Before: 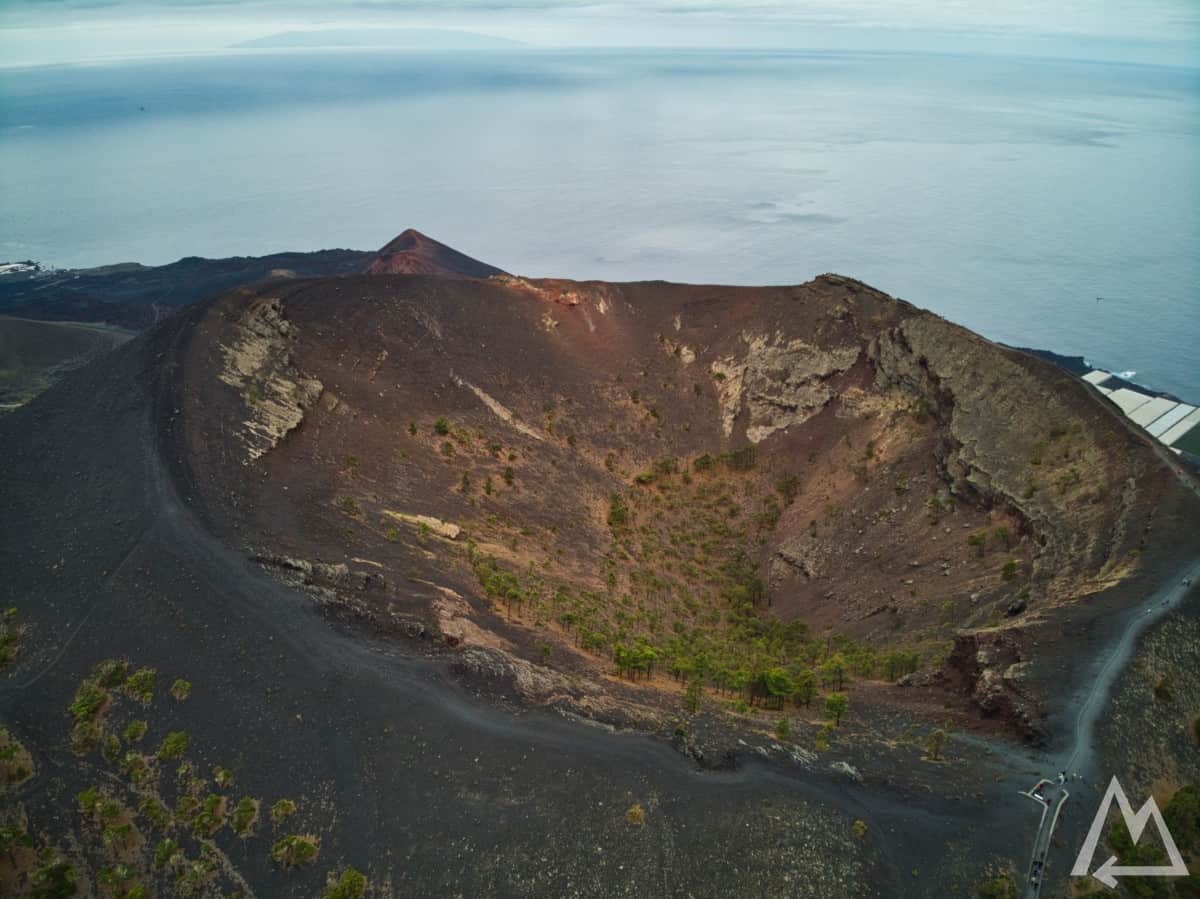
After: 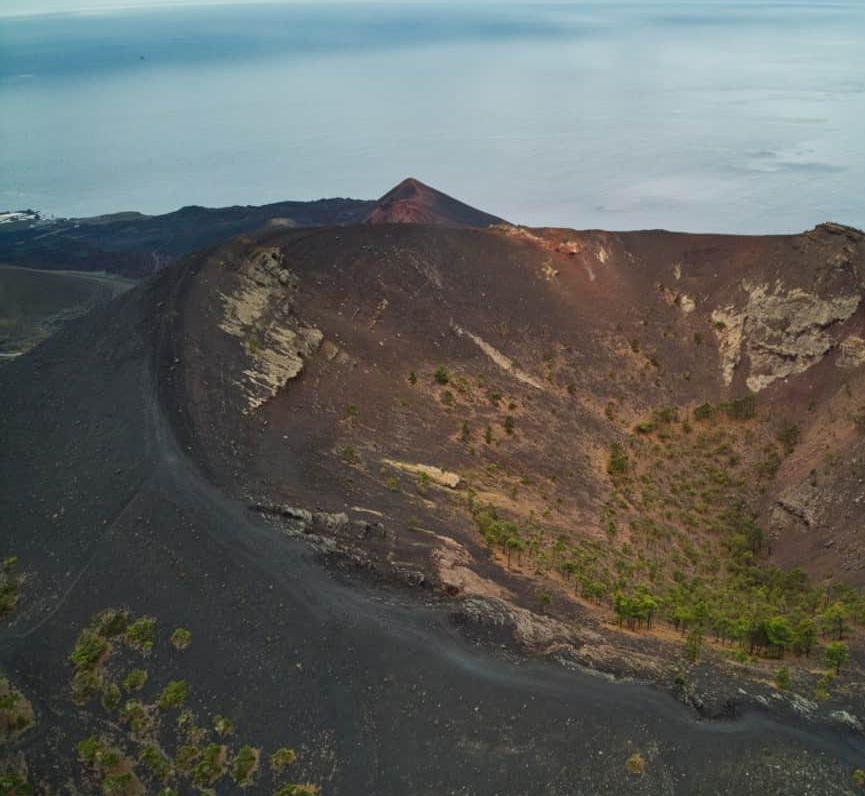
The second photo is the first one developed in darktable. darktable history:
crop: top 5.74%, right 27.897%, bottom 5.679%
shadows and highlights: shadows 25.63, highlights -25.8
